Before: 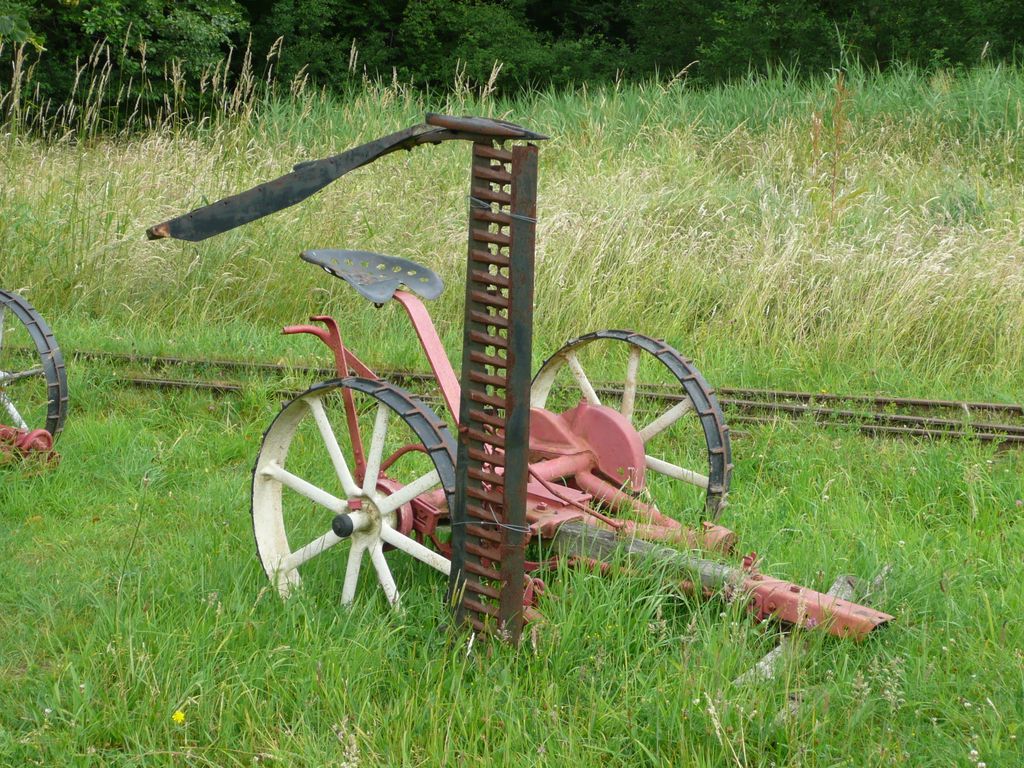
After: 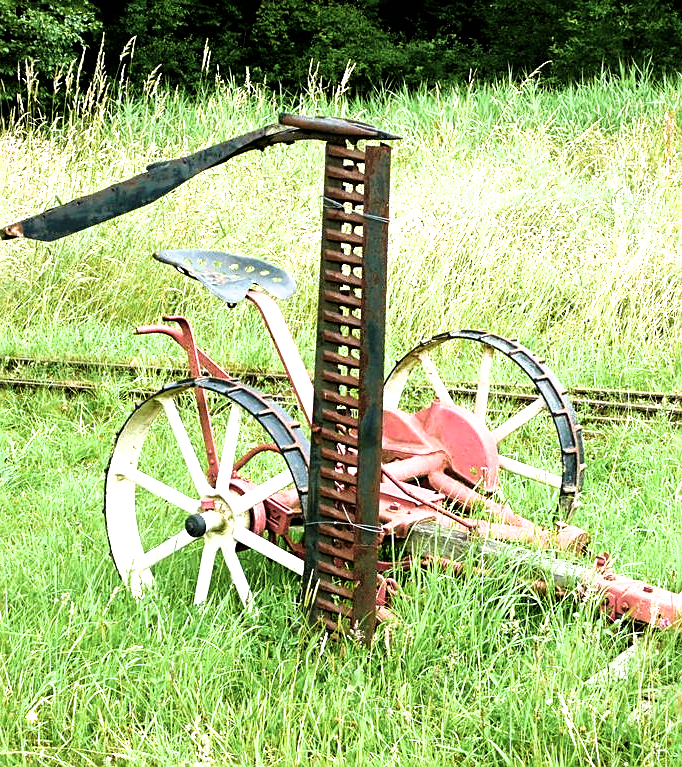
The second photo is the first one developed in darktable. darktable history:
crop and rotate: left 14.39%, right 18.935%
sharpen: on, module defaults
exposure: black level correction 0, exposure 0.694 EV, compensate exposure bias true, compensate highlight preservation false
velvia: strength 67.63%, mid-tones bias 0.965
contrast brightness saturation: saturation -0.085
filmic rgb: black relative exposure -8.21 EV, white relative exposure 2.22 EV, hardness 7.07, latitude 85.75%, contrast 1.692, highlights saturation mix -3.13%, shadows ↔ highlights balance -2.39%
